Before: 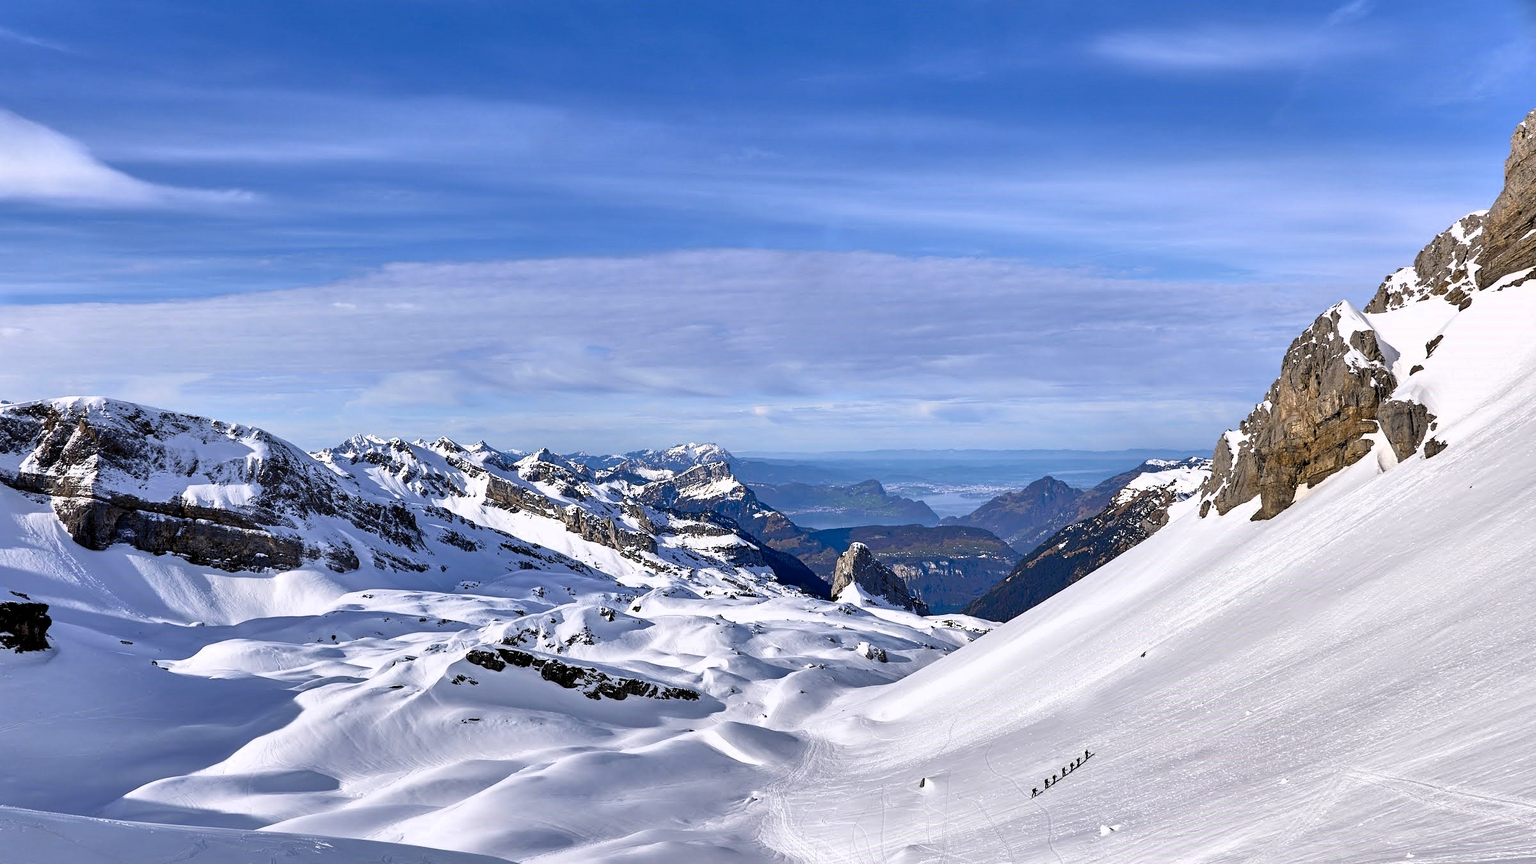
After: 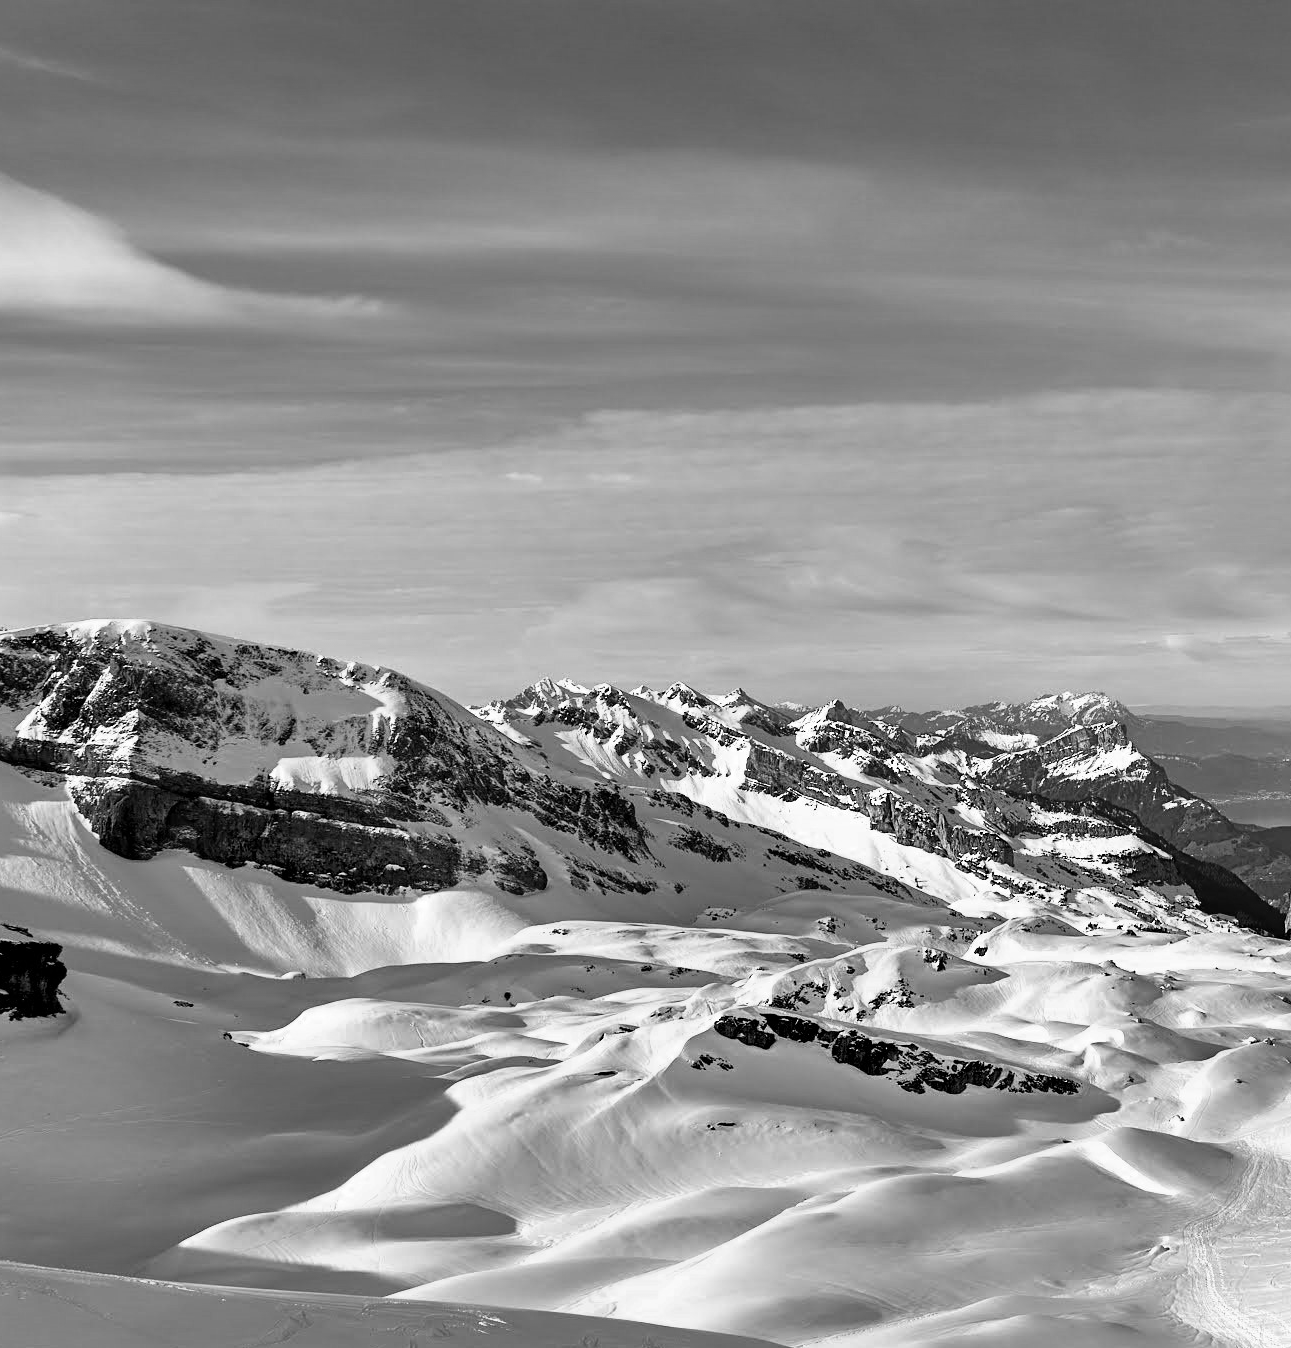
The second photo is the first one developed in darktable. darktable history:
monochrome: on, module defaults
crop: left 0.587%, right 45.588%, bottom 0.086%
